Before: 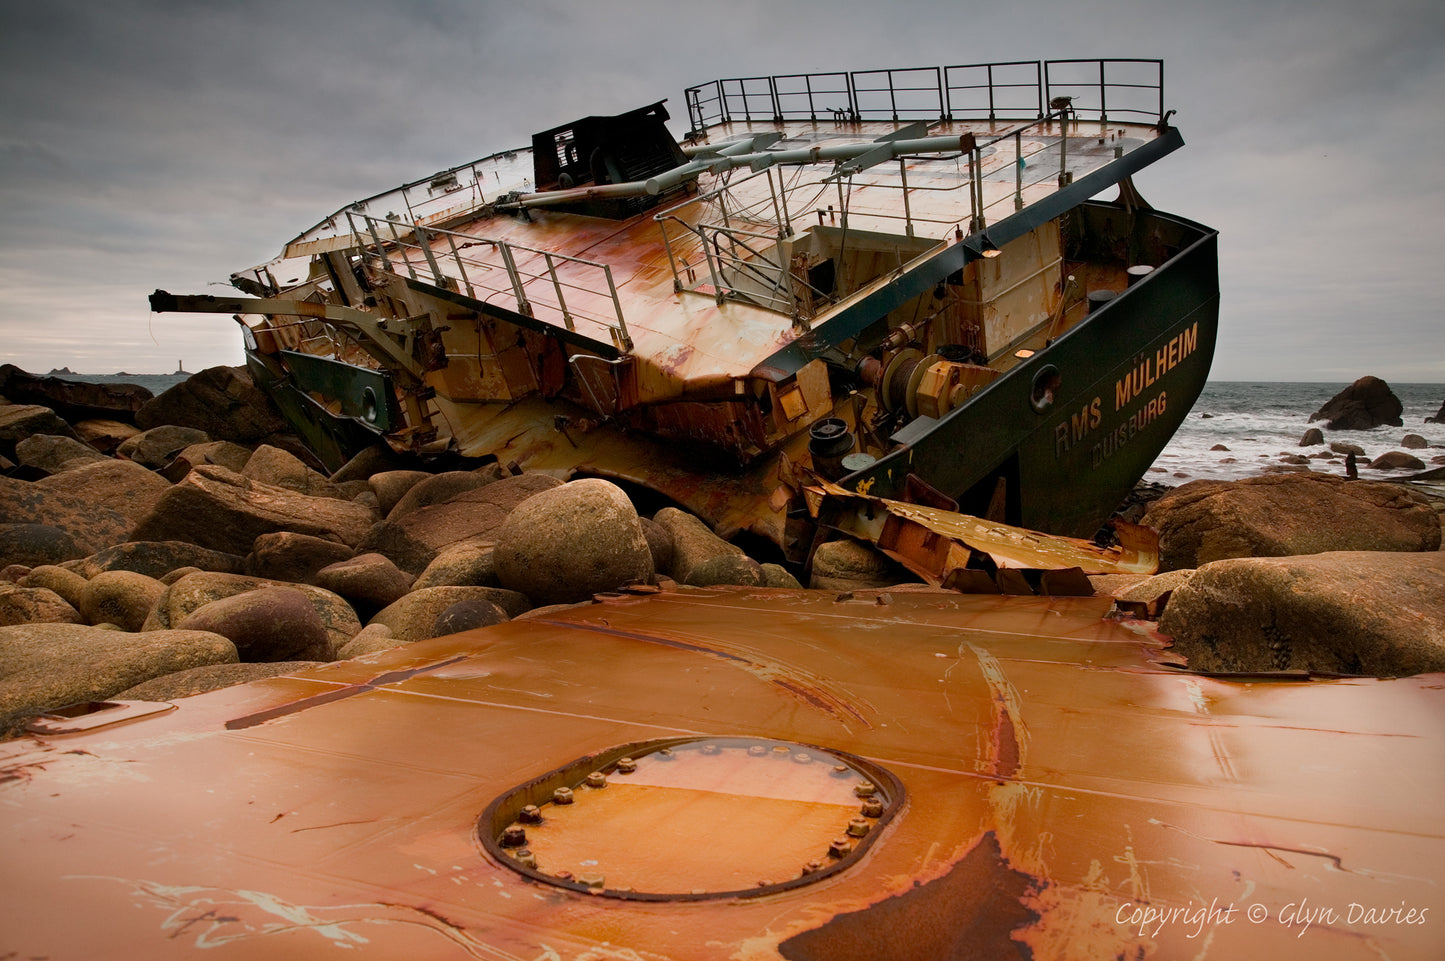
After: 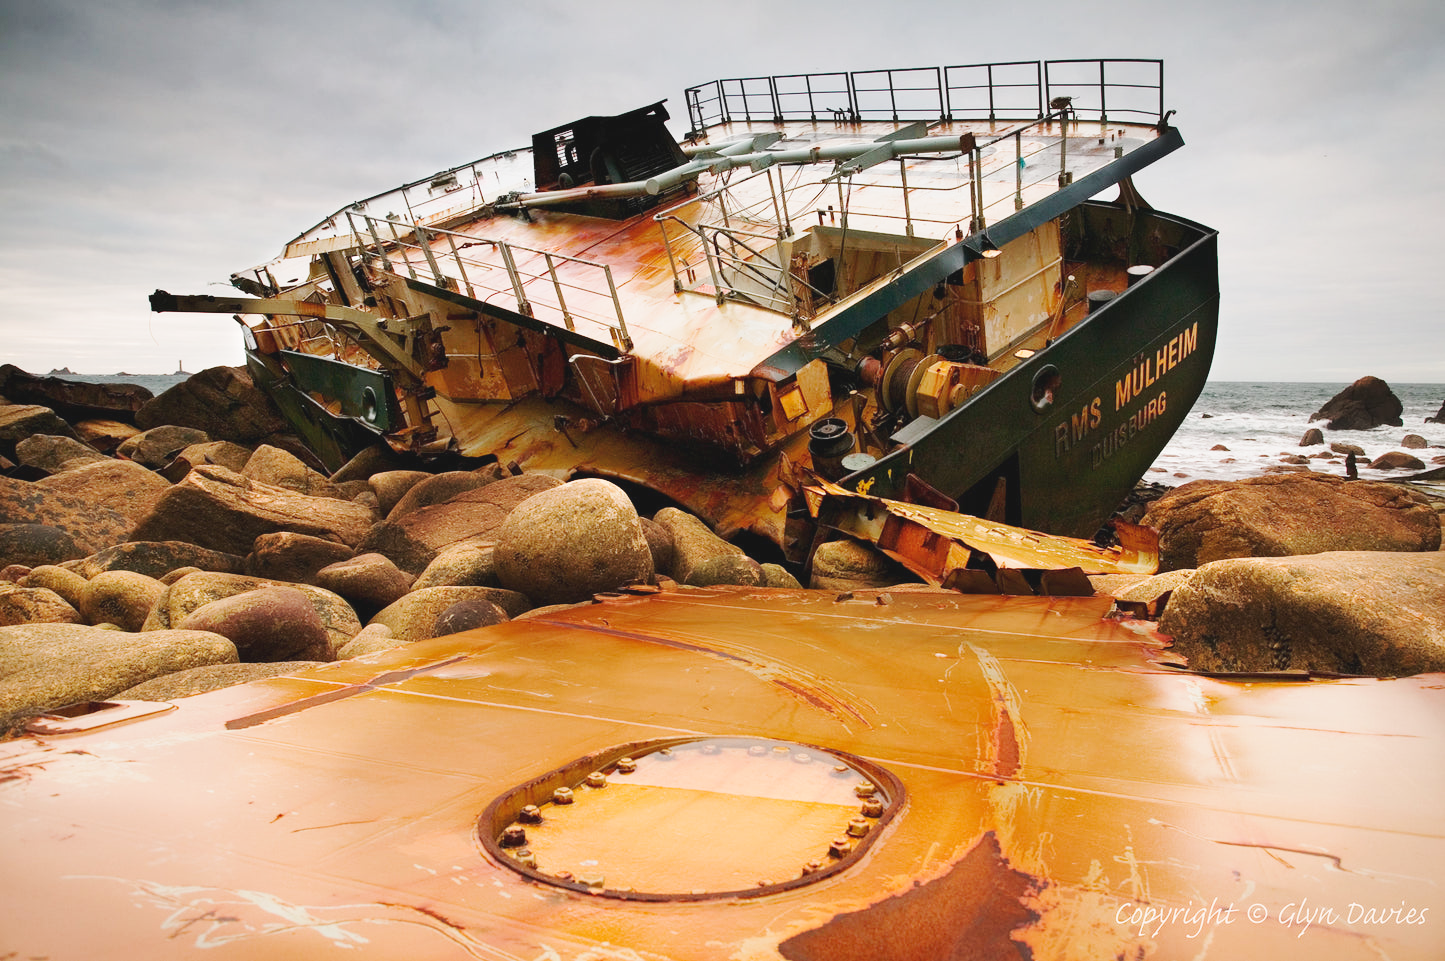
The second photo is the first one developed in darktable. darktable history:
exposure: exposure 0.165 EV, compensate highlight preservation false
base curve: curves: ch0 [(0, 0.007) (0.028, 0.063) (0.121, 0.311) (0.46, 0.743) (0.859, 0.957) (1, 1)], preserve colors none
